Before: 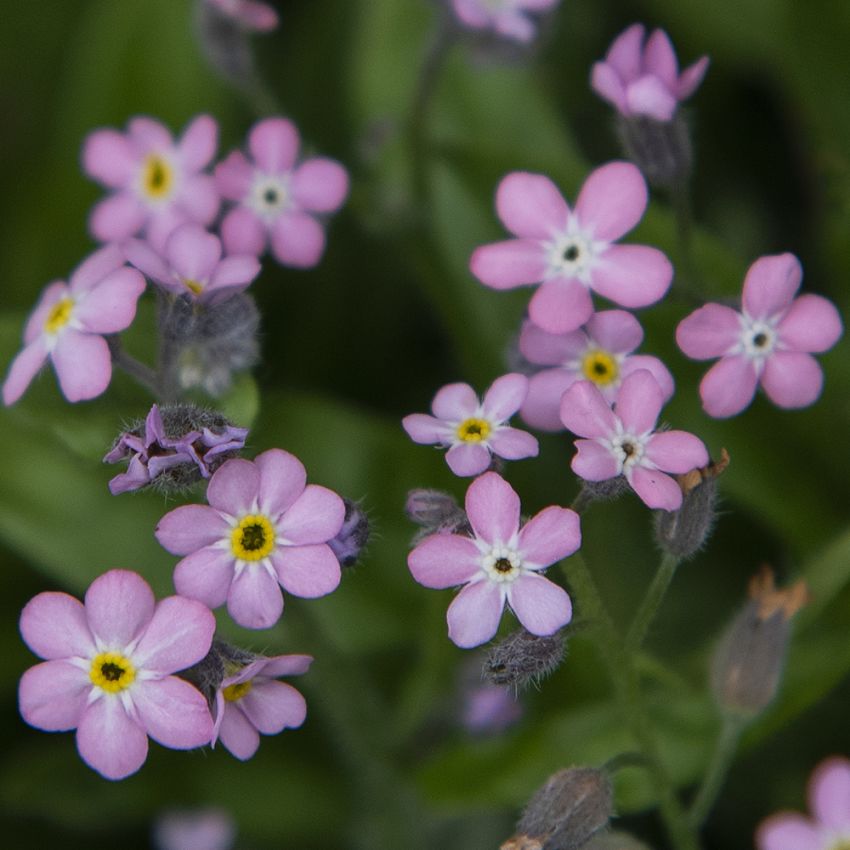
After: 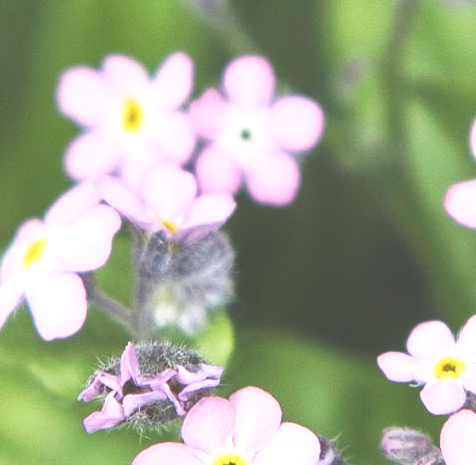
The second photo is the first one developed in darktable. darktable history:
crop and rotate: left 3.061%, top 7.387%, right 40.852%, bottom 37.891%
tone curve: curves: ch0 [(0, 0.013) (0.198, 0.175) (0.512, 0.582) (0.625, 0.754) (0.81, 0.934) (1, 1)], preserve colors none
exposure: black level correction -0.023, exposure 1.395 EV, compensate exposure bias true, compensate highlight preservation false
tone equalizer: luminance estimator HSV value / RGB max
